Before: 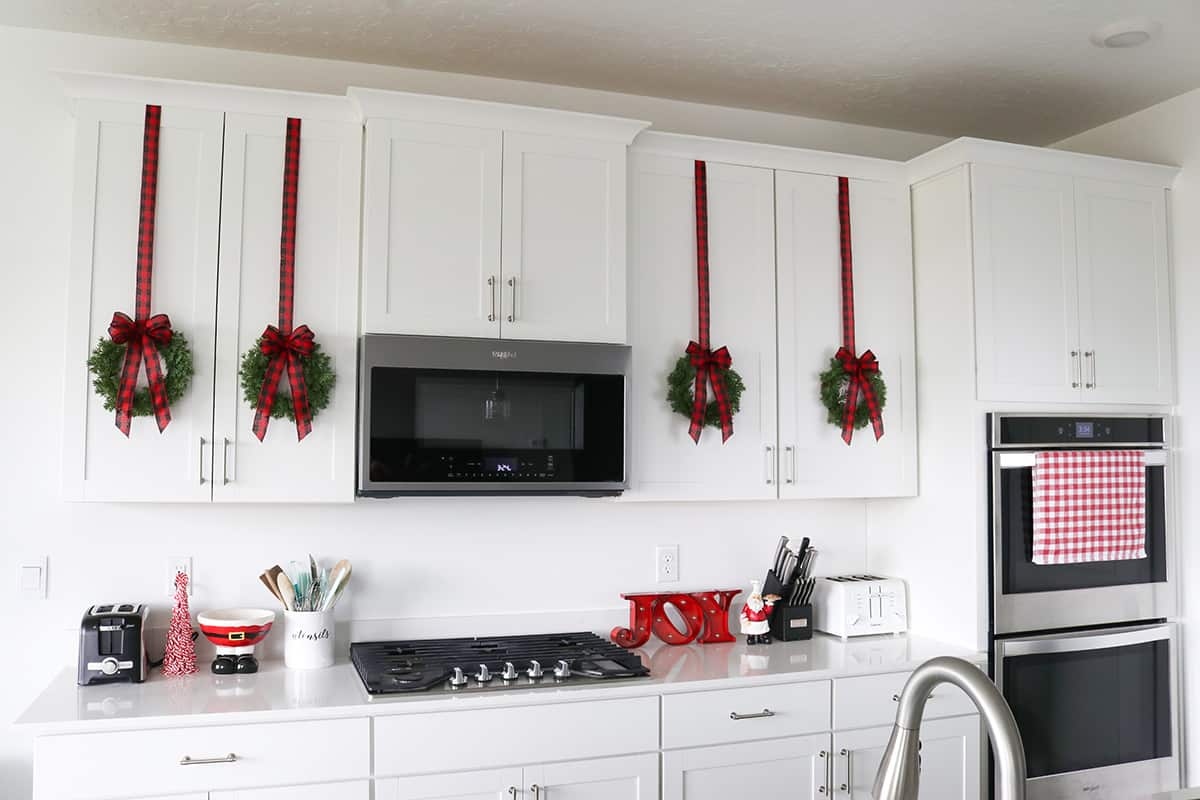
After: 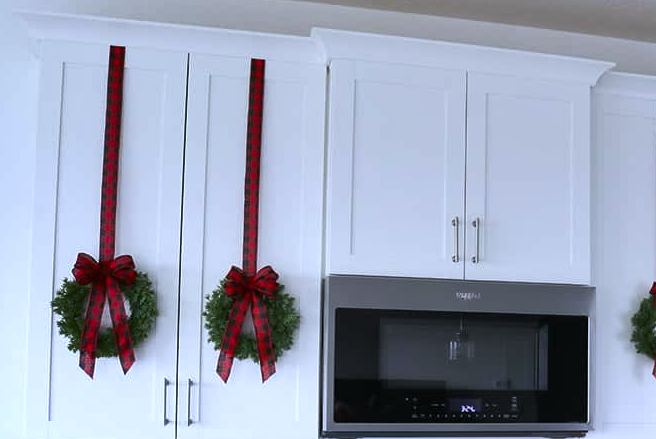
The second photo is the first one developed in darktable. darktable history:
crop and rotate: left 3.047%, top 7.509%, right 42.236%, bottom 37.598%
shadows and highlights: soften with gaussian
tone equalizer: on, module defaults
white balance: red 0.948, green 1.02, blue 1.176
